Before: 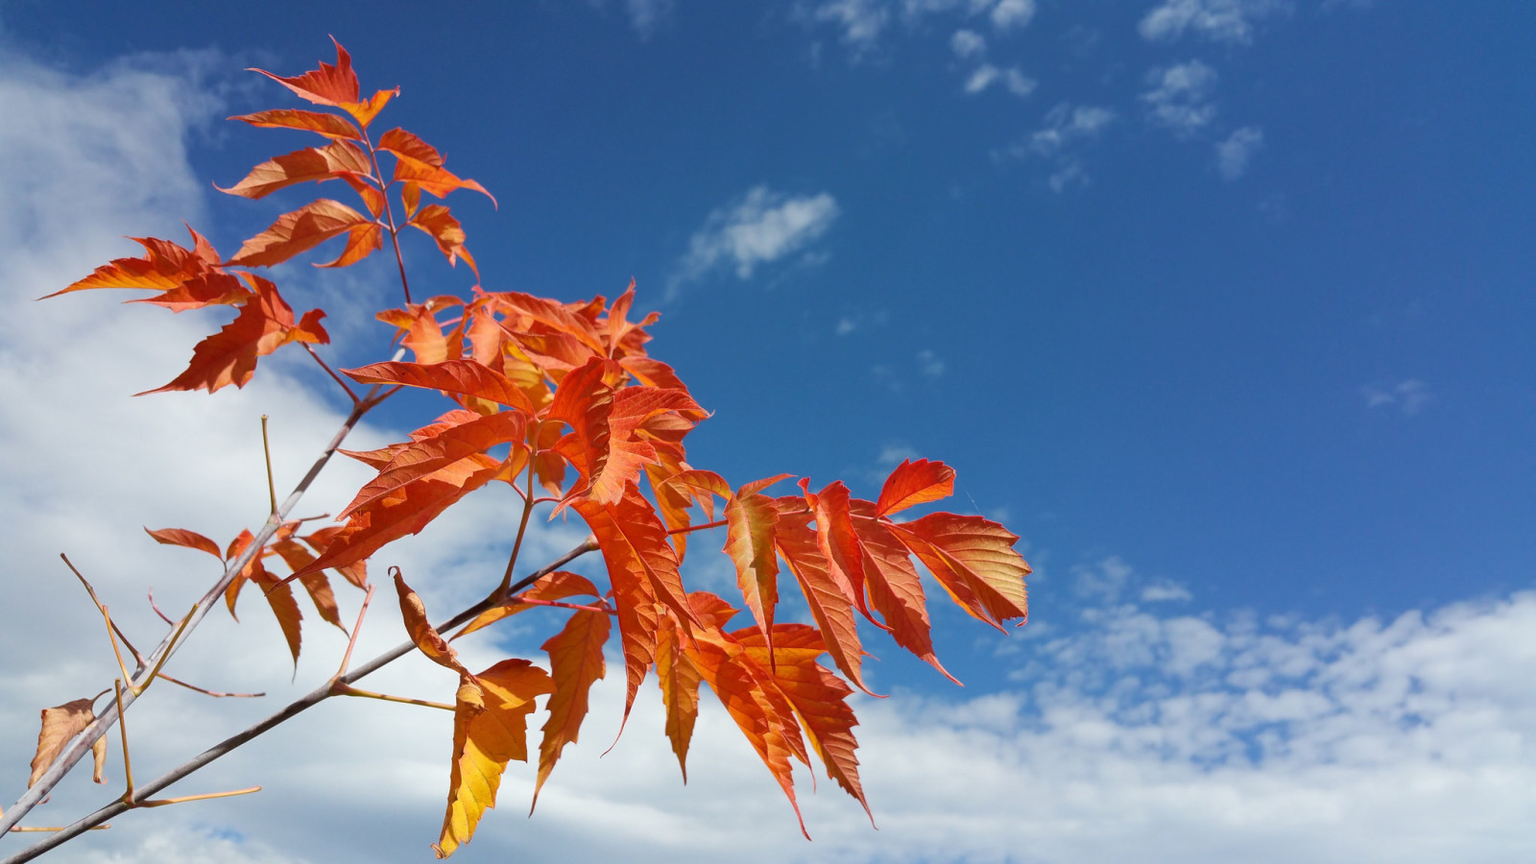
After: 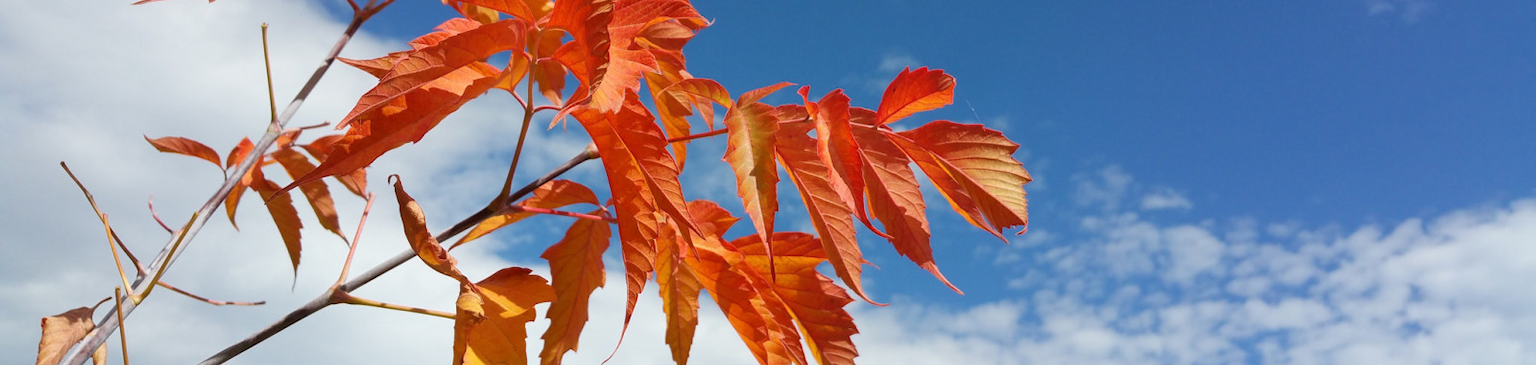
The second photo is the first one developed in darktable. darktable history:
exposure: exposure 0.014 EV, compensate highlight preservation false
crop: top 45.421%, bottom 12.148%
